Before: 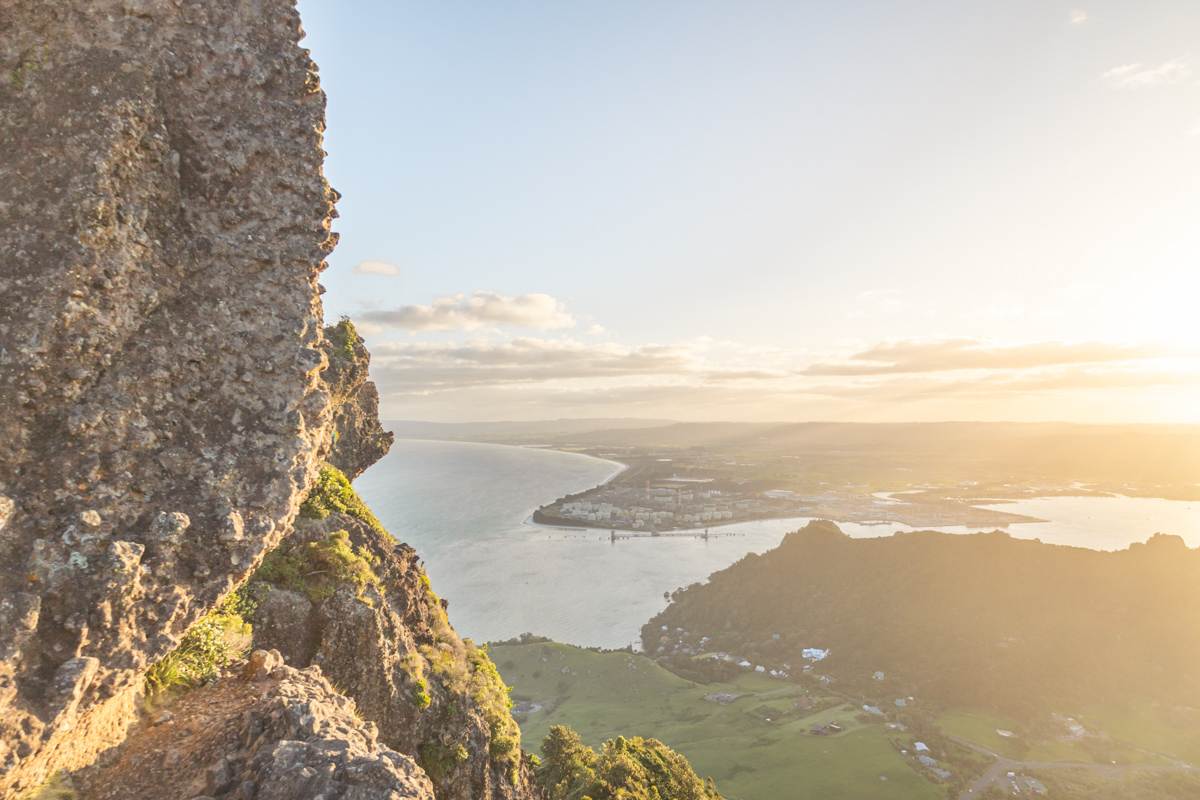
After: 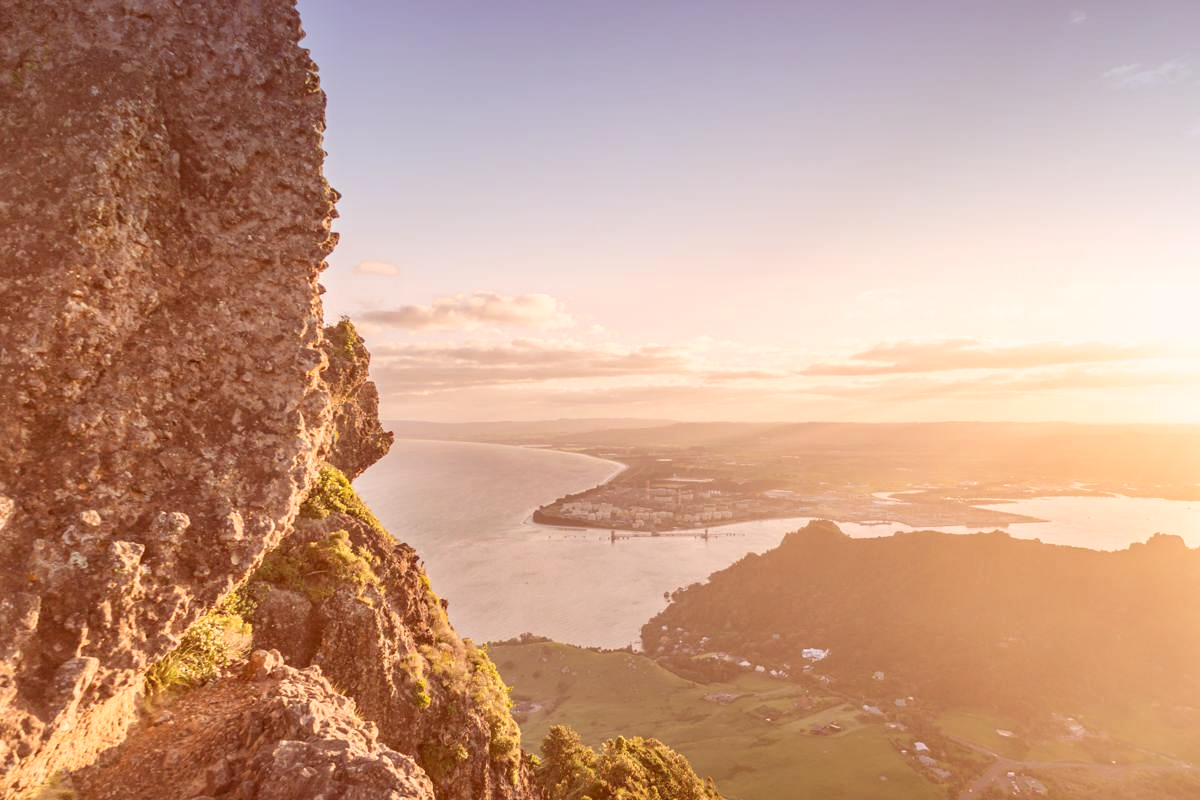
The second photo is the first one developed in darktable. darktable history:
color correction: highlights a* 9.03, highlights b* 8.71, shadows a* 40, shadows b* 40, saturation 0.8
graduated density: density 2.02 EV, hardness 44%, rotation 0.374°, offset 8.21, hue 208.8°, saturation 97%
